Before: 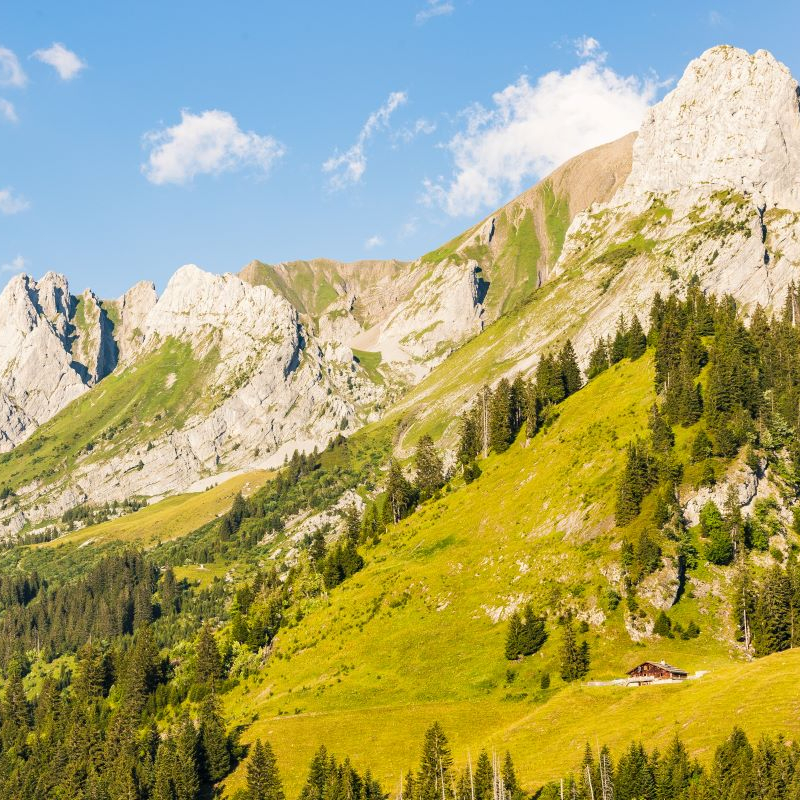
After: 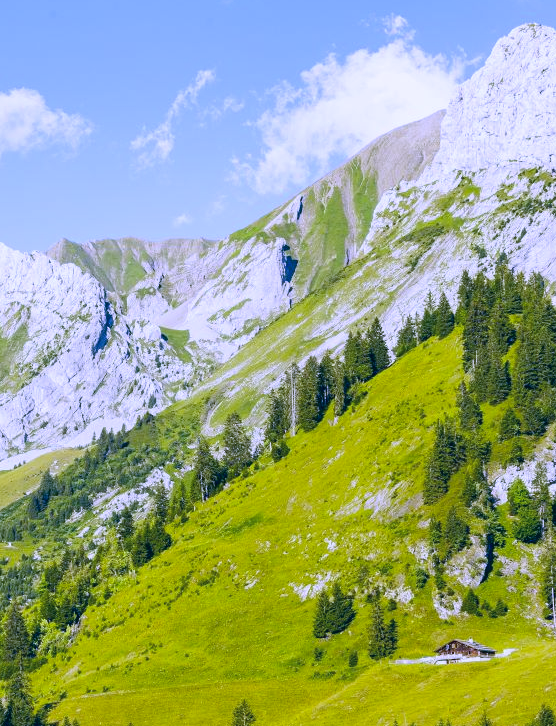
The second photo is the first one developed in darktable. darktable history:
color correction: highlights a* 10.32, highlights b* 14.66, shadows a* -9.59, shadows b* -15.02
white balance: red 0.766, blue 1.537
crop and rotate: left 24.034%, top 2.838%, right 6.406%, bottom 6.299%
